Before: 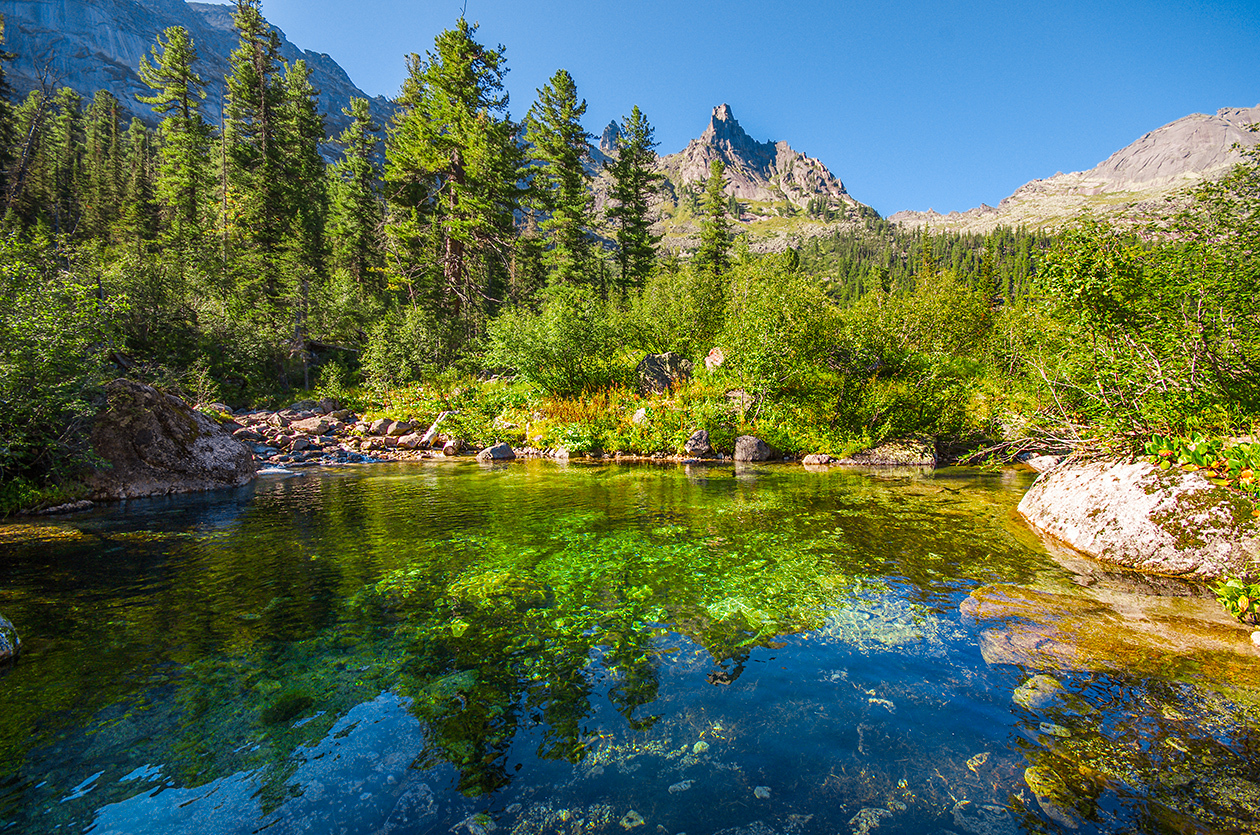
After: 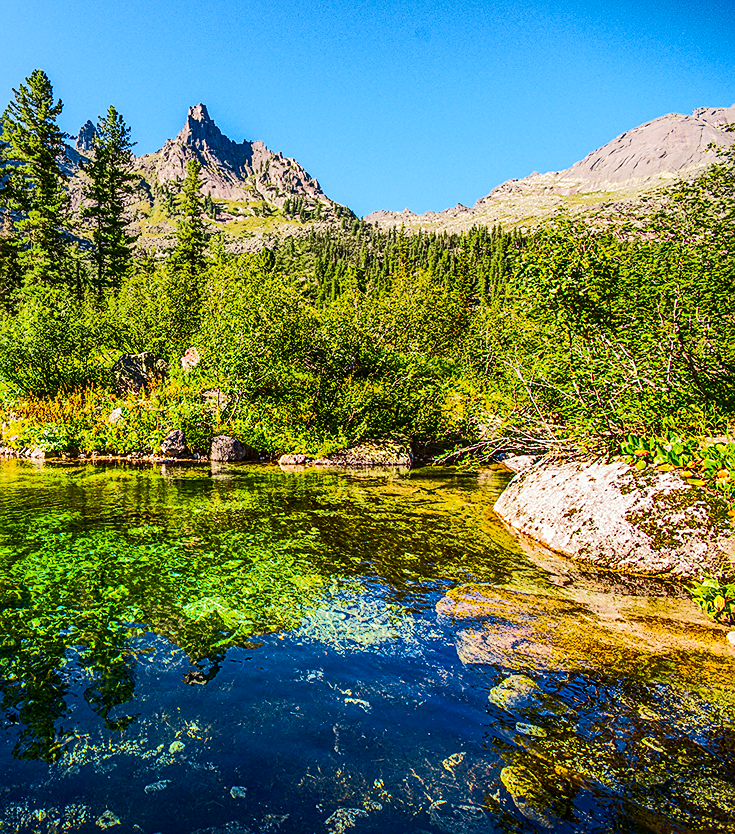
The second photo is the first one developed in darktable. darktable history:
local contrast: on, module defaults
sharpen: on, module defaults
color balance rgb: linear chroma grading › global chroma 14.444%, perceptual saturation grading › global saturation 0.119%, global vibrance 20%
crop: left 41.643%
tone curve: curves: ch0 [(0, 0) (0.003, 0.002) (0.011, 0.002) (0.025, 0.002) (0.044, 0.007) (0.069, 0.014) (0.1, 0.026) (0.136, 0.04) (0.177, 0.061) (0.224, 0.1) (0.277, 0.151) (0.335, 0.198) (0.399, 0.272) (0.468, 0.387) (0.543, 0.553) (0.623, 0.716) (0.709, 0.8) (0.801, 0.855) (0.898, 0.897) (1, 1)], color space Lab, independent channels, preserve colors none
